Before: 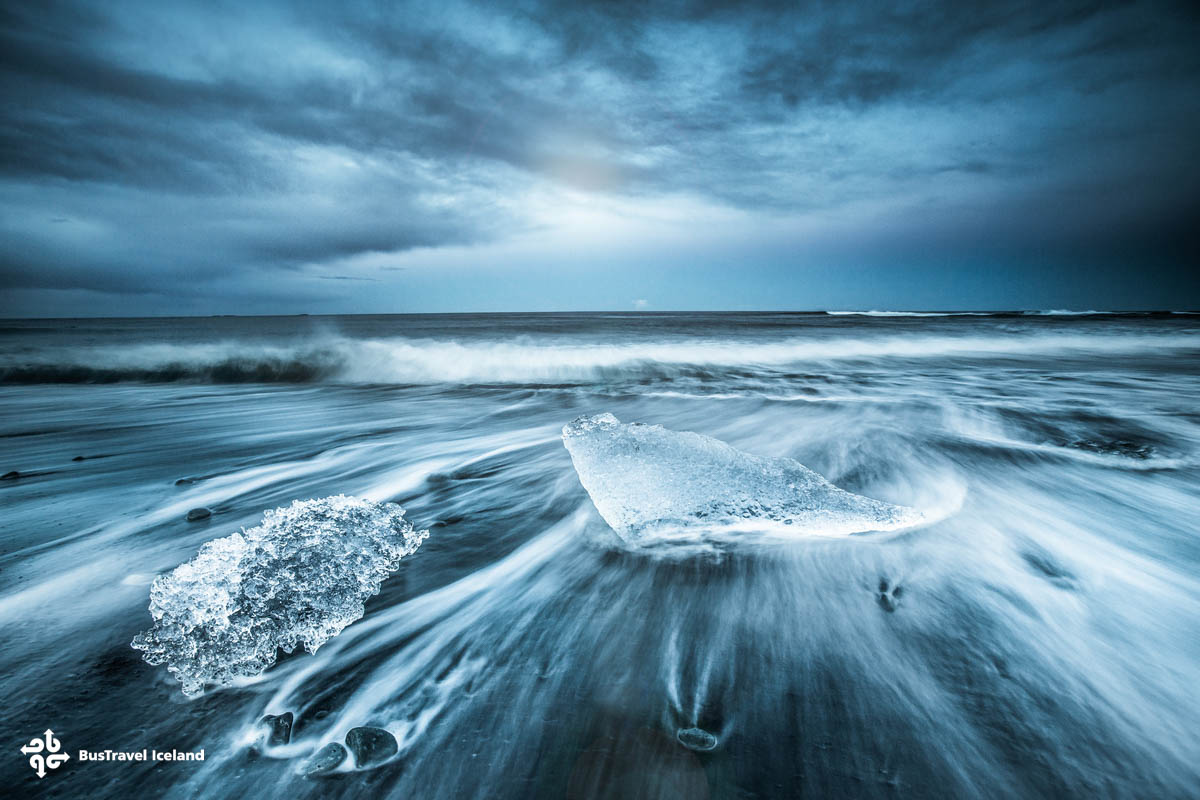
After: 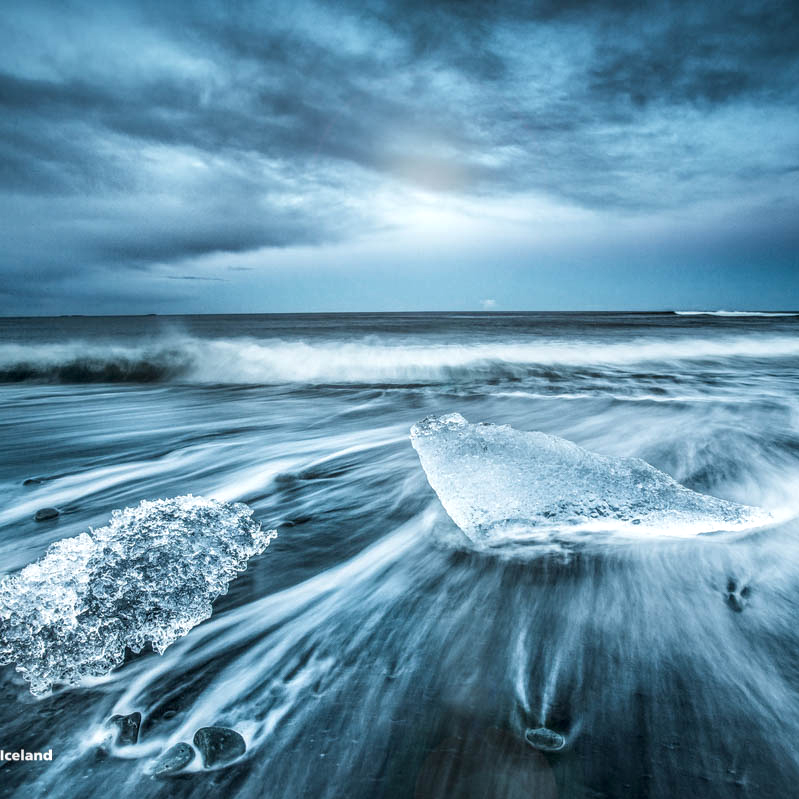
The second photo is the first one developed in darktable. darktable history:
local contrast: on, module defaults
crop and rotate: left 12.673%, right 20.66%
